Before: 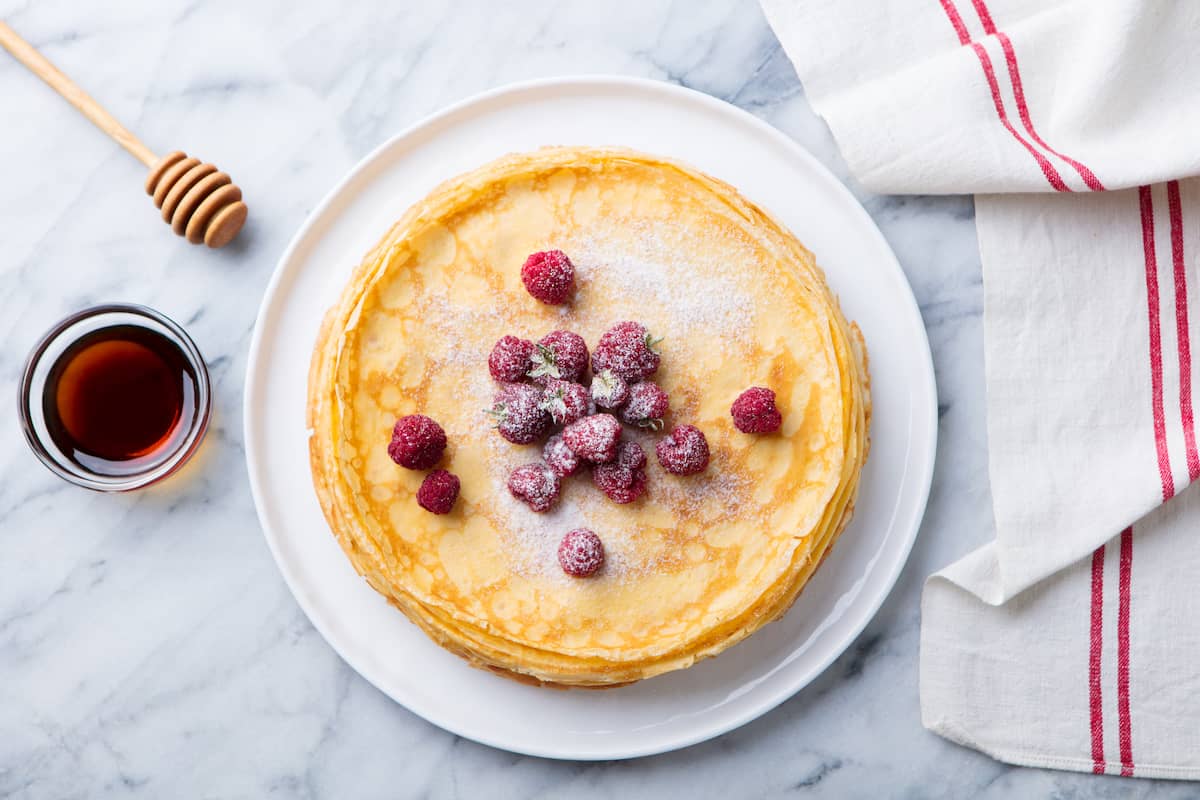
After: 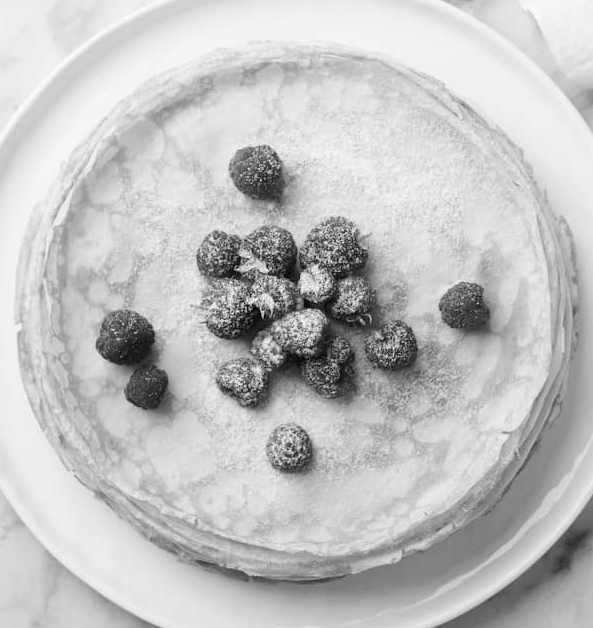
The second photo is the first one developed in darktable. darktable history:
color correction: highlights a* -2.24, highlights b* -18.1
monochrome: on, module defaults
crop and rotate: angle 0.02°, left 24.353%, top 13.219%, right 26.156%, bottom 8.224%
